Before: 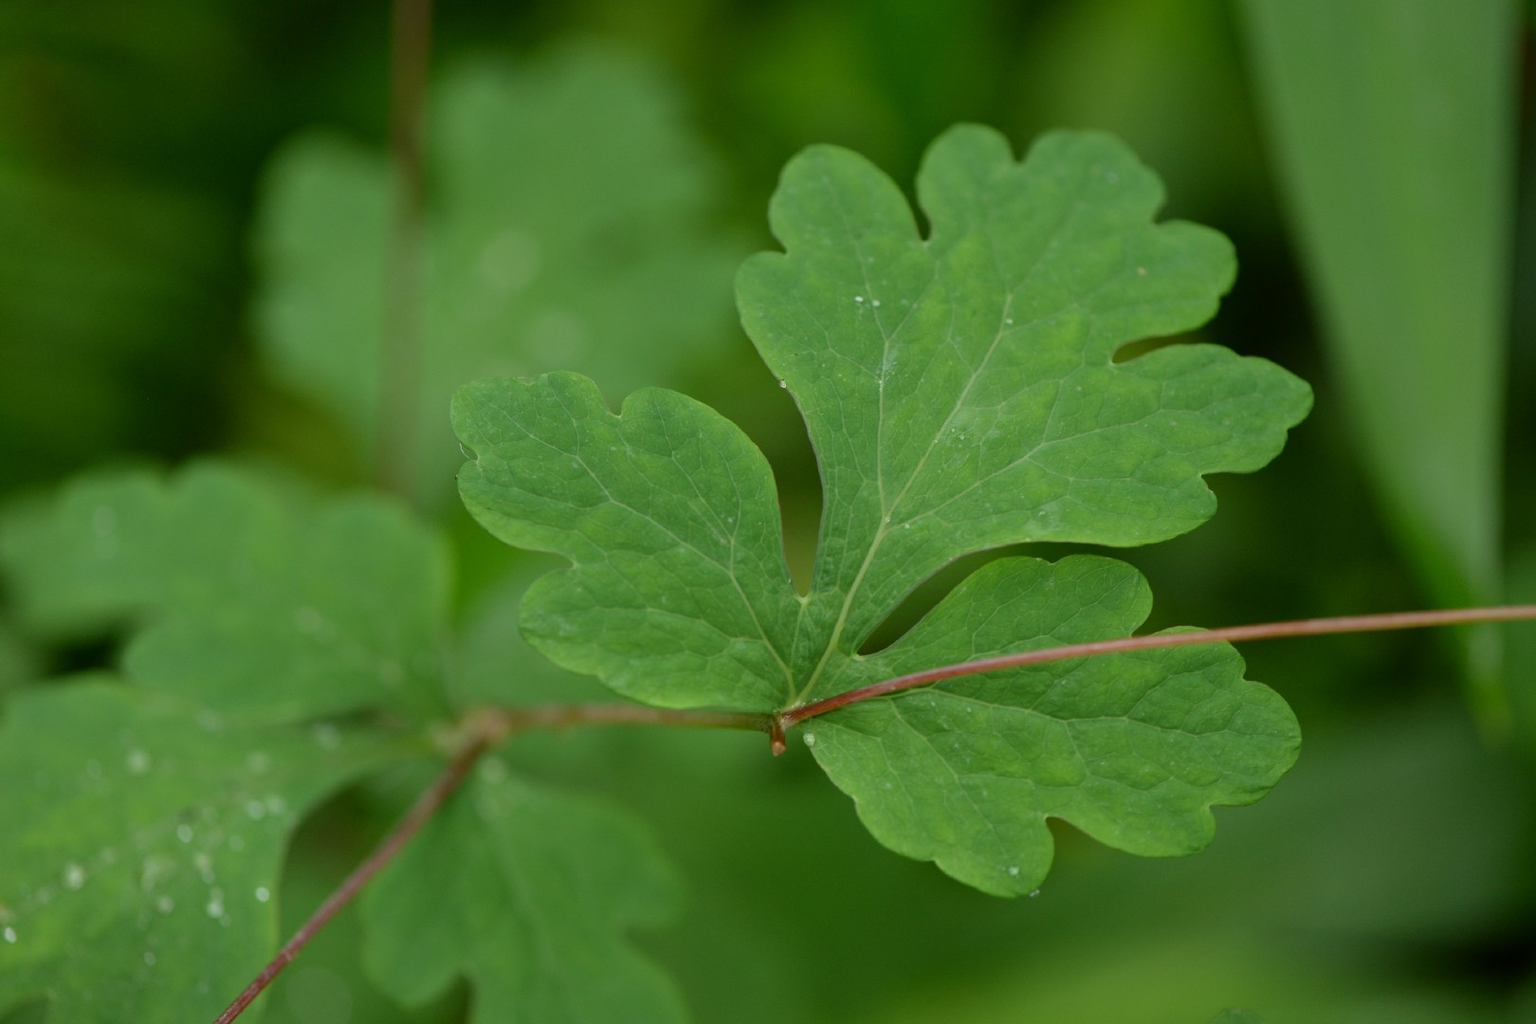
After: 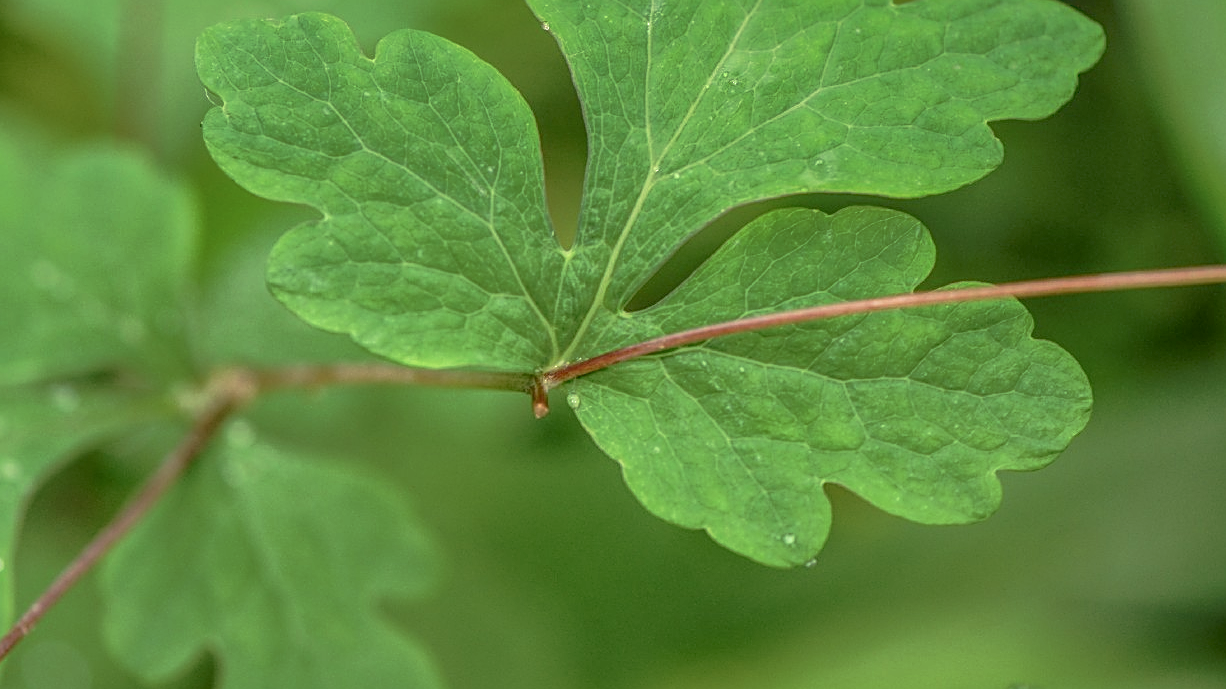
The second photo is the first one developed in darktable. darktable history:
tone curve: curves: ch0 [(0, 0) (0.003, 0.005) (0.011, 0.016) (0.025, 0.036) (0.044, 0.071) (0.069, 0.112) (0.1, 0.149) (0.136, 0.187) (0.177, 0.228) (0.224, 0.272) (0.277, 0.32) (0.335, 0.374) (0.399, 0.429) (0.468, 0.479) (0.543, 0.538) (0.623, 0.609) (0.709, 0.697) (0.801, 0.789) (0.898, 0.876) (1, 1)], preserve colors none
white balance: red 1.029, blue 0.92
sharpen: on, module defaults
crop and rotate: left 17.299%, top 35.115%, right 7.015%, bottom 1.024%
local contrast: highlights 20%, shadows 30%, detail 200%, midtone range 0.2
shadows and highlights: shadows 40, highlights -60
exposure: black level correction 0, exposure 0.7 EV, compensate exposure bias true, compensate highlight preservation false
